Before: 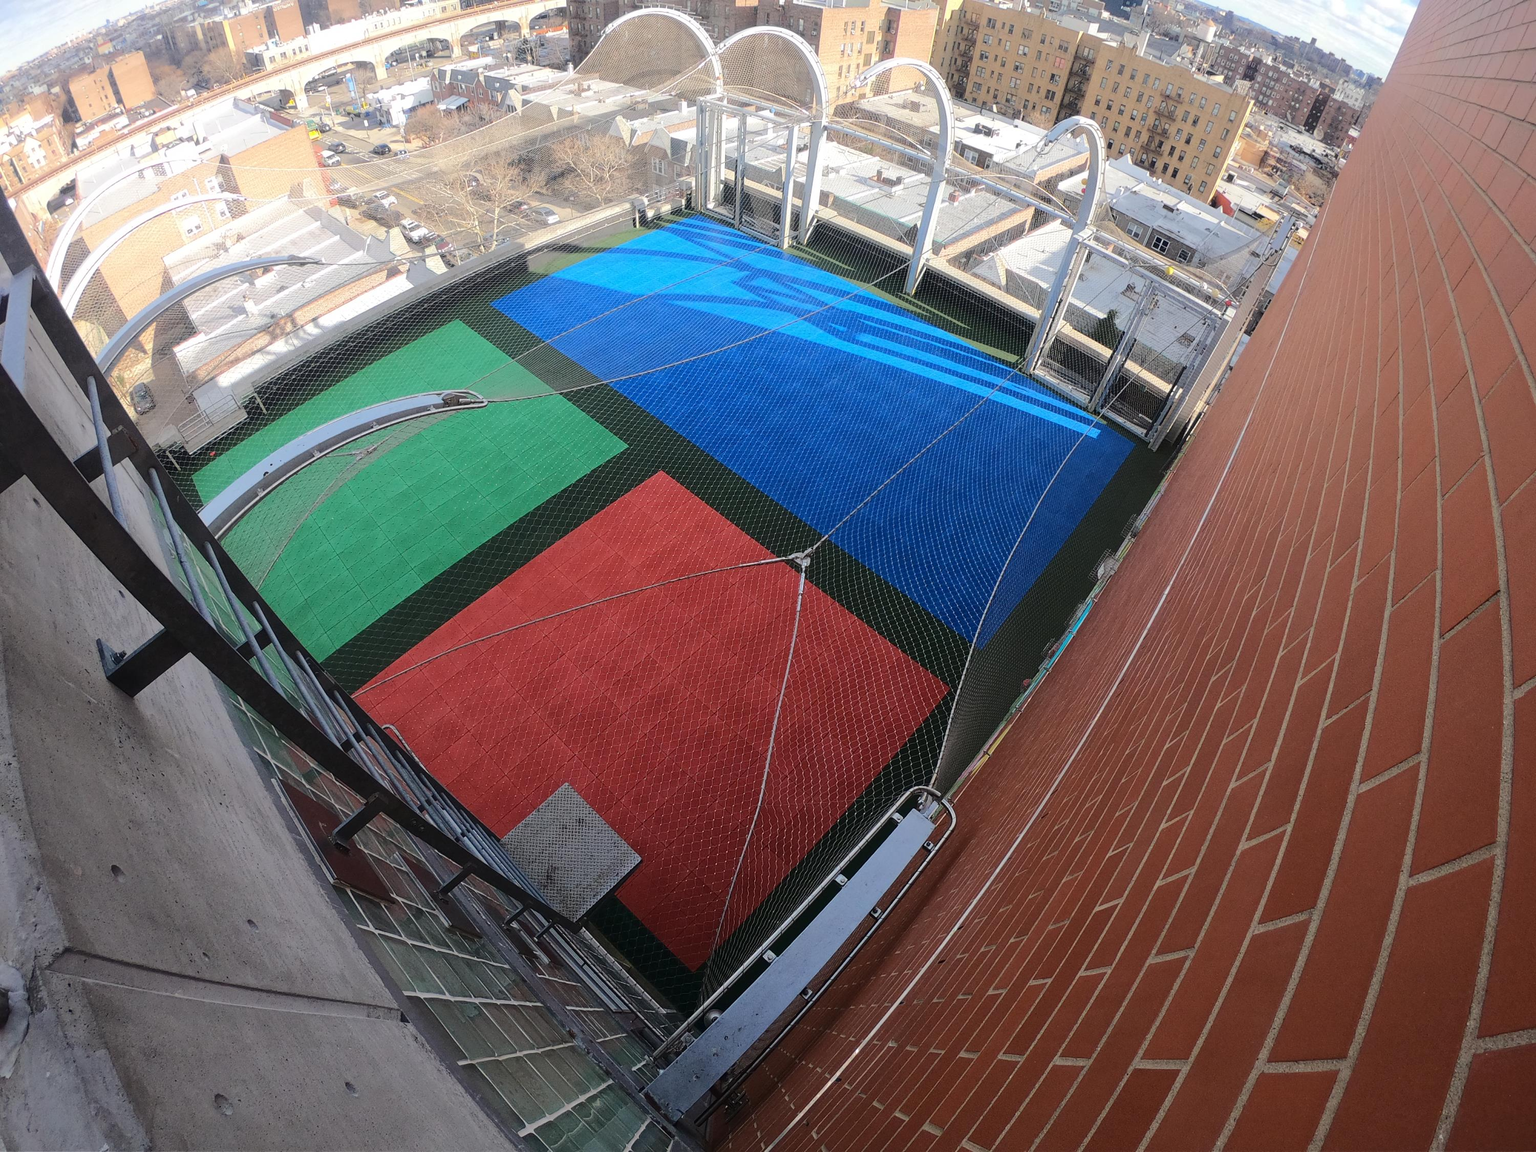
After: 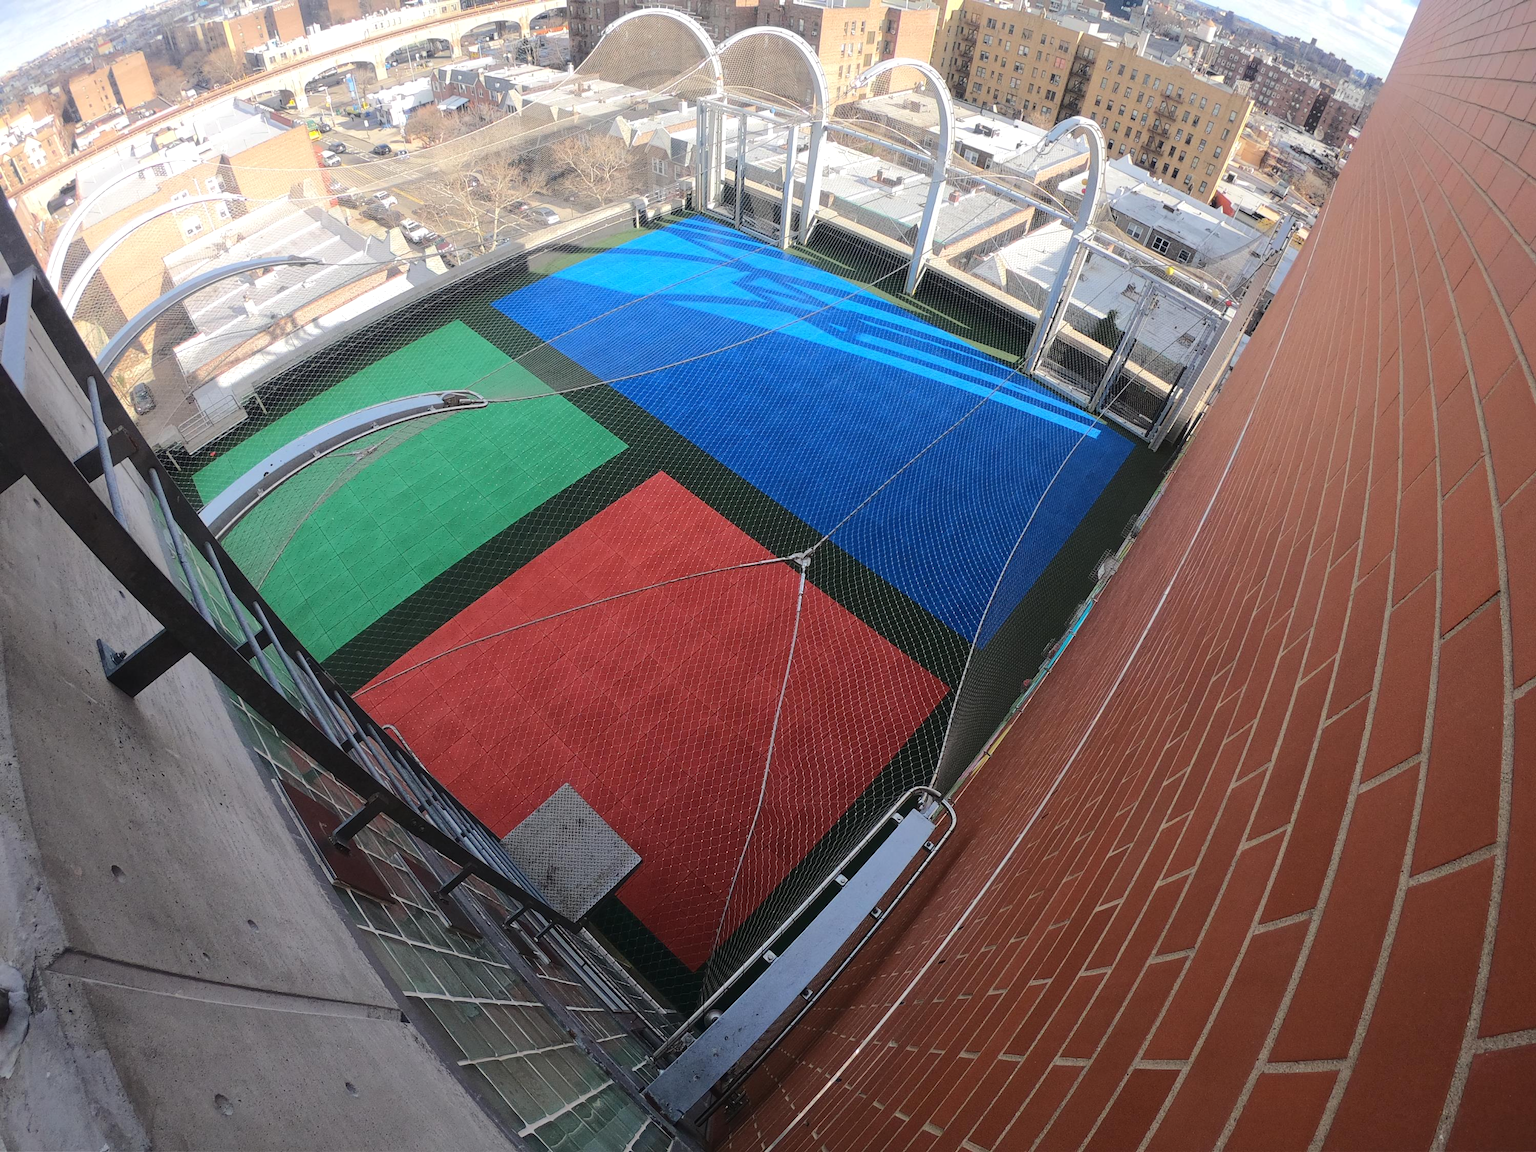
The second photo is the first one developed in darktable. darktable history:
exposure: black level correction -0.001, exposure 0.079 EV, compensate highlight preservation false
